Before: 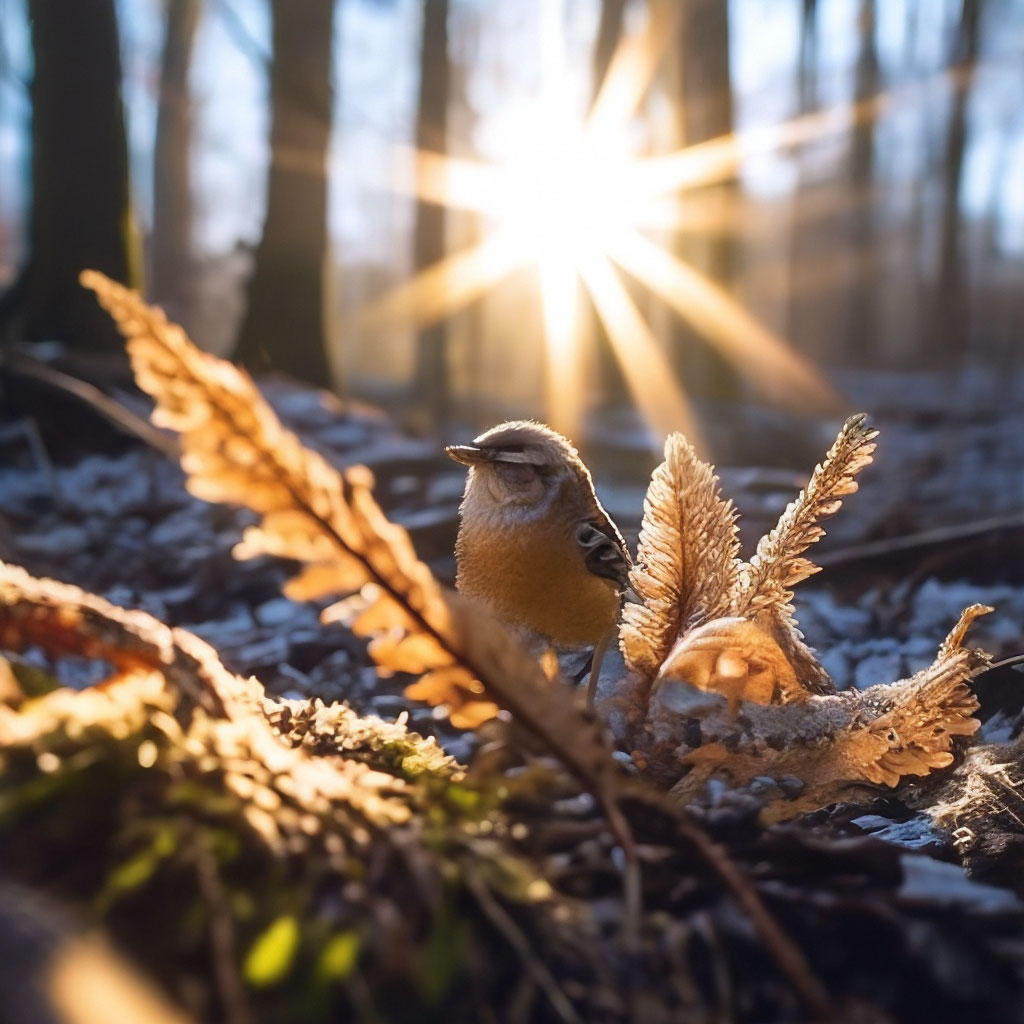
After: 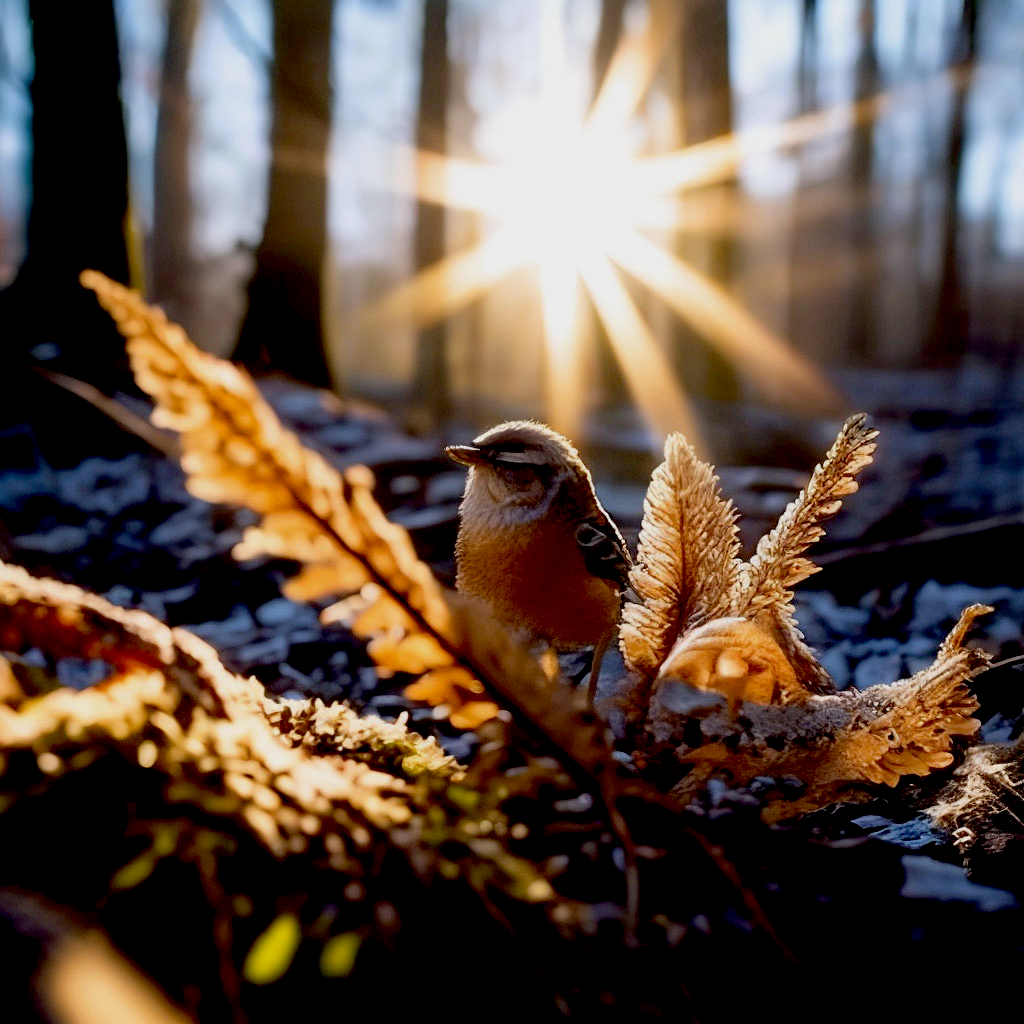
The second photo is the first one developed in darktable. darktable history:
exposure: black level correction 0.045, exposure -0.229 EV, compensate highlight preservation false
